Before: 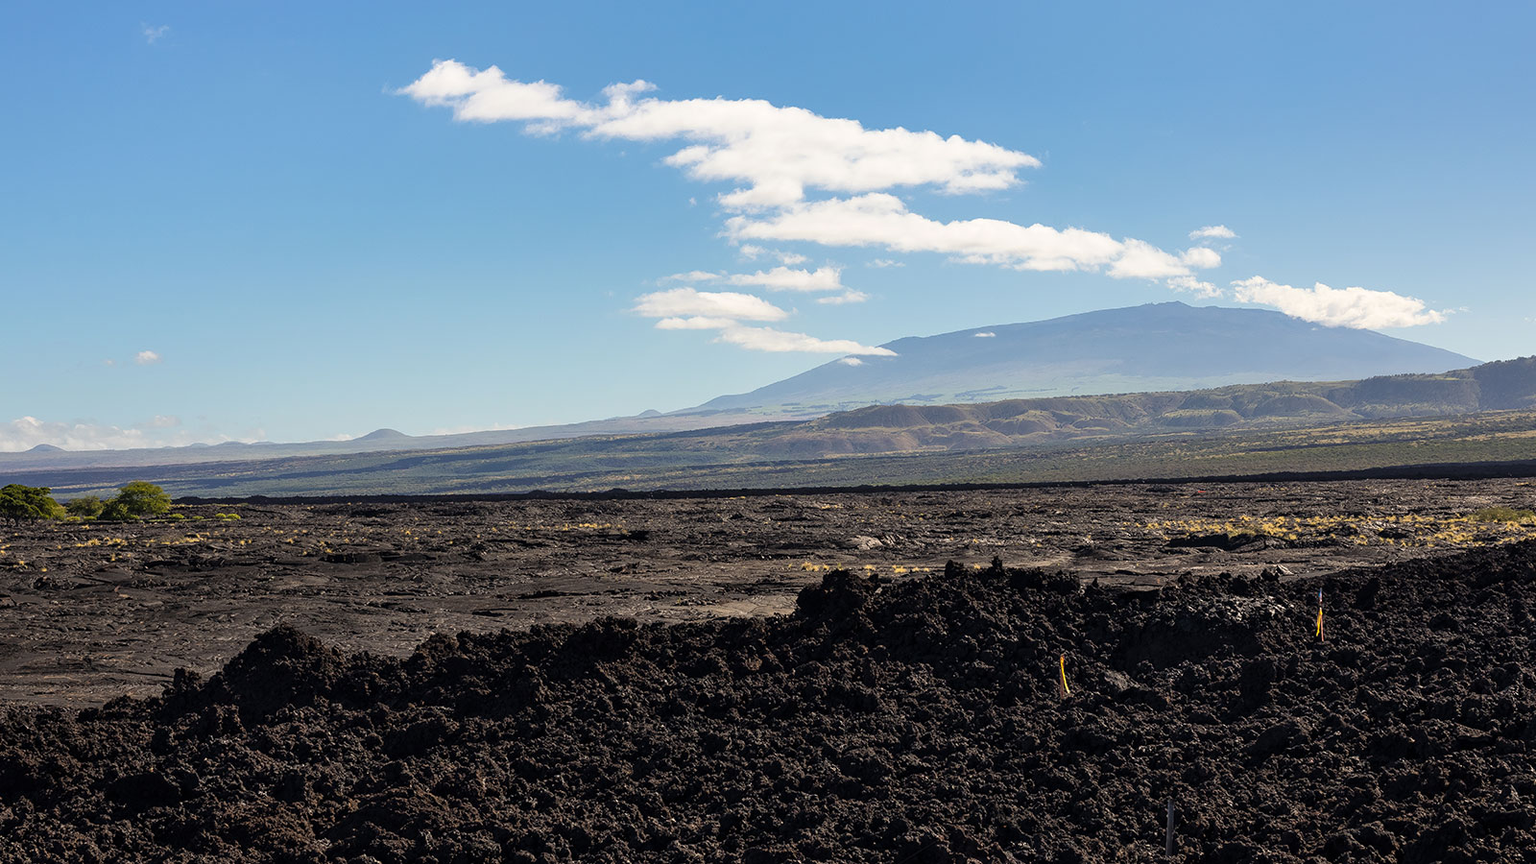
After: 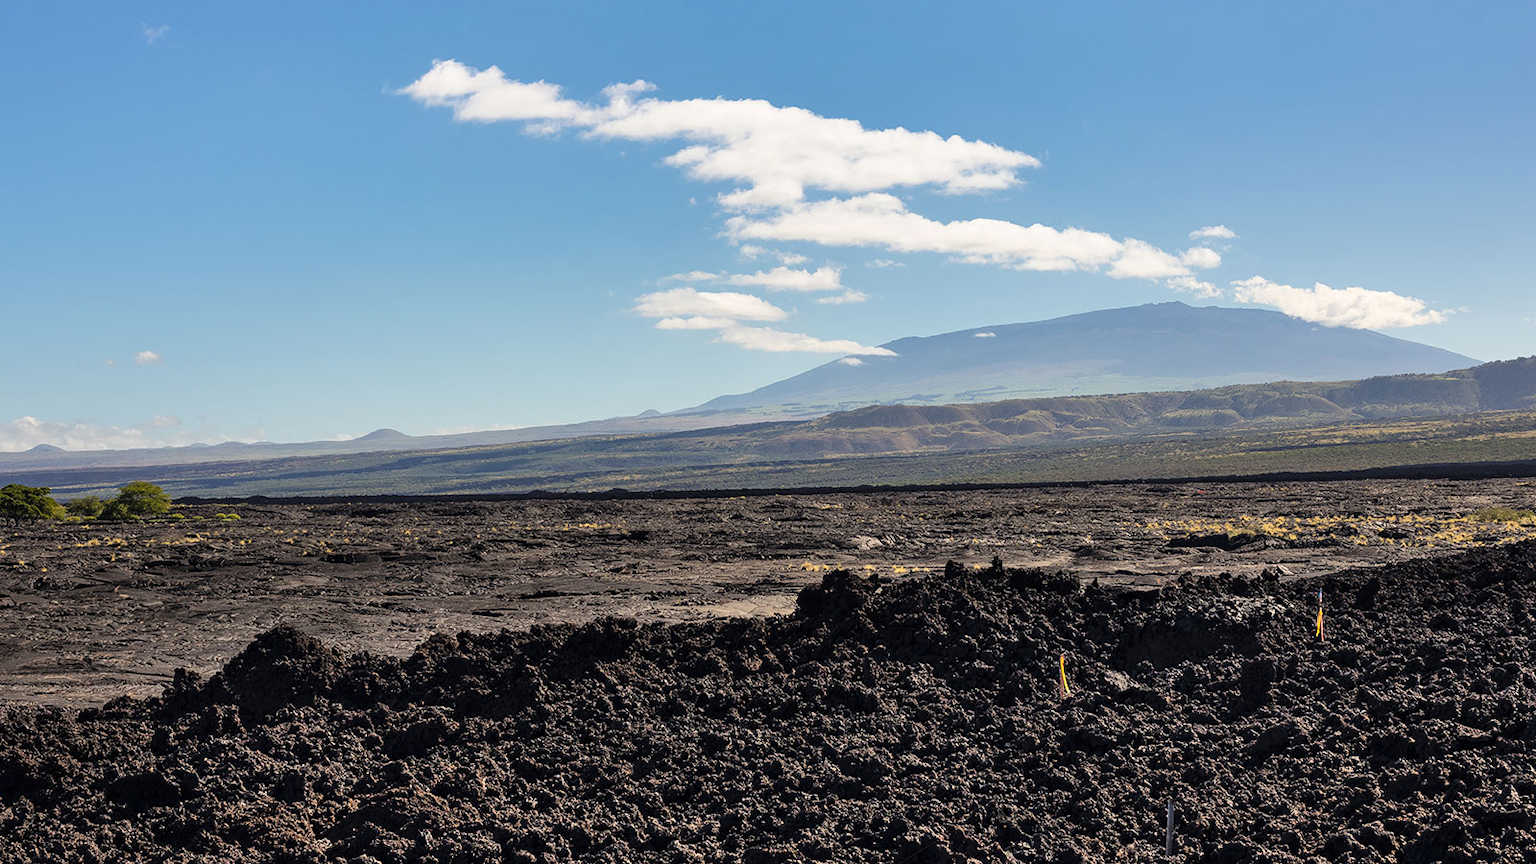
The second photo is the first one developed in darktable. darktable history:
shadows and highlights: shadows 52.25, highlights -28.21, soften with gaussian
